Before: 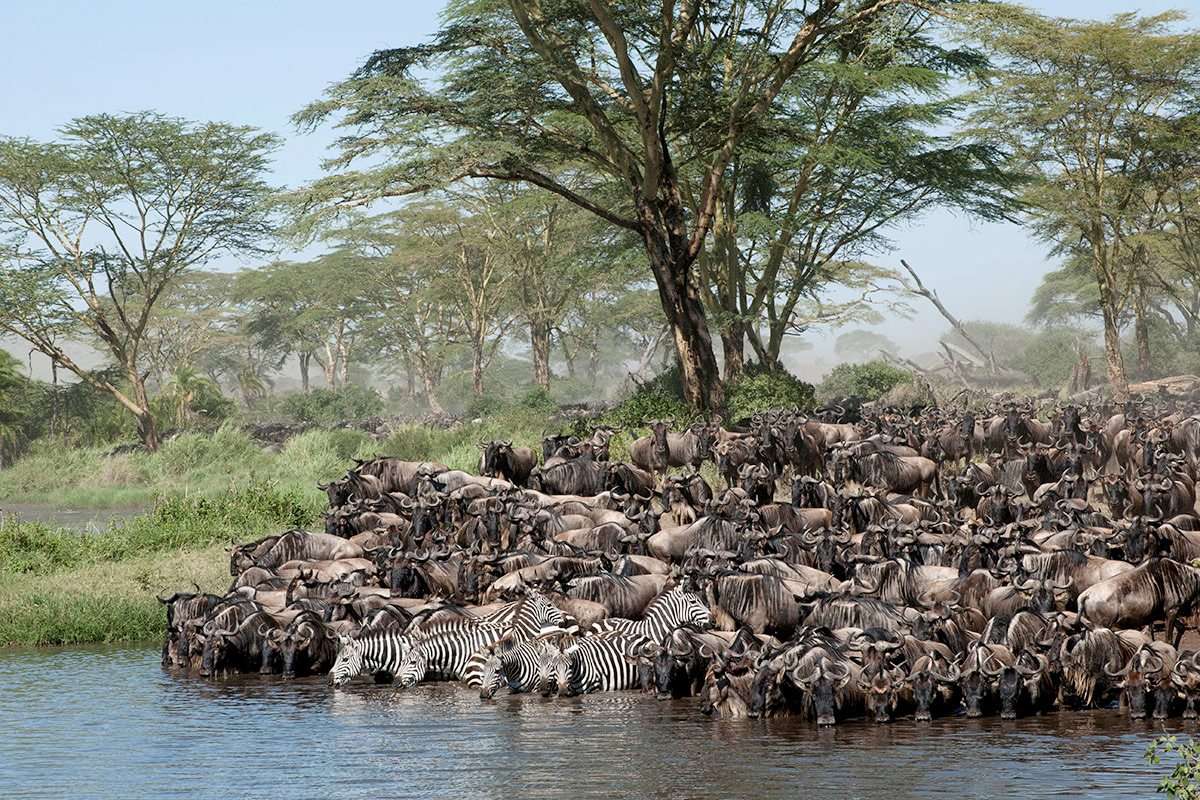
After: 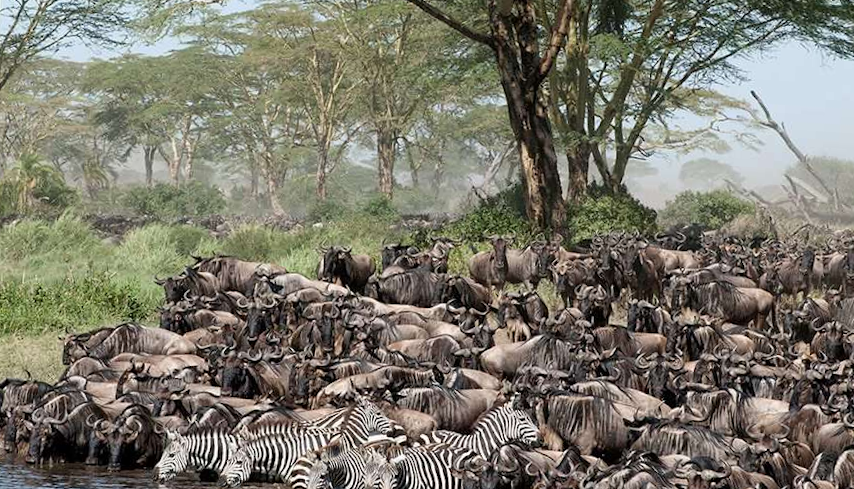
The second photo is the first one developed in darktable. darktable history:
crop and rotate: angle -3.56°, left 9.81%, top 21.191%, right 12.456%, bottom 12.062%
